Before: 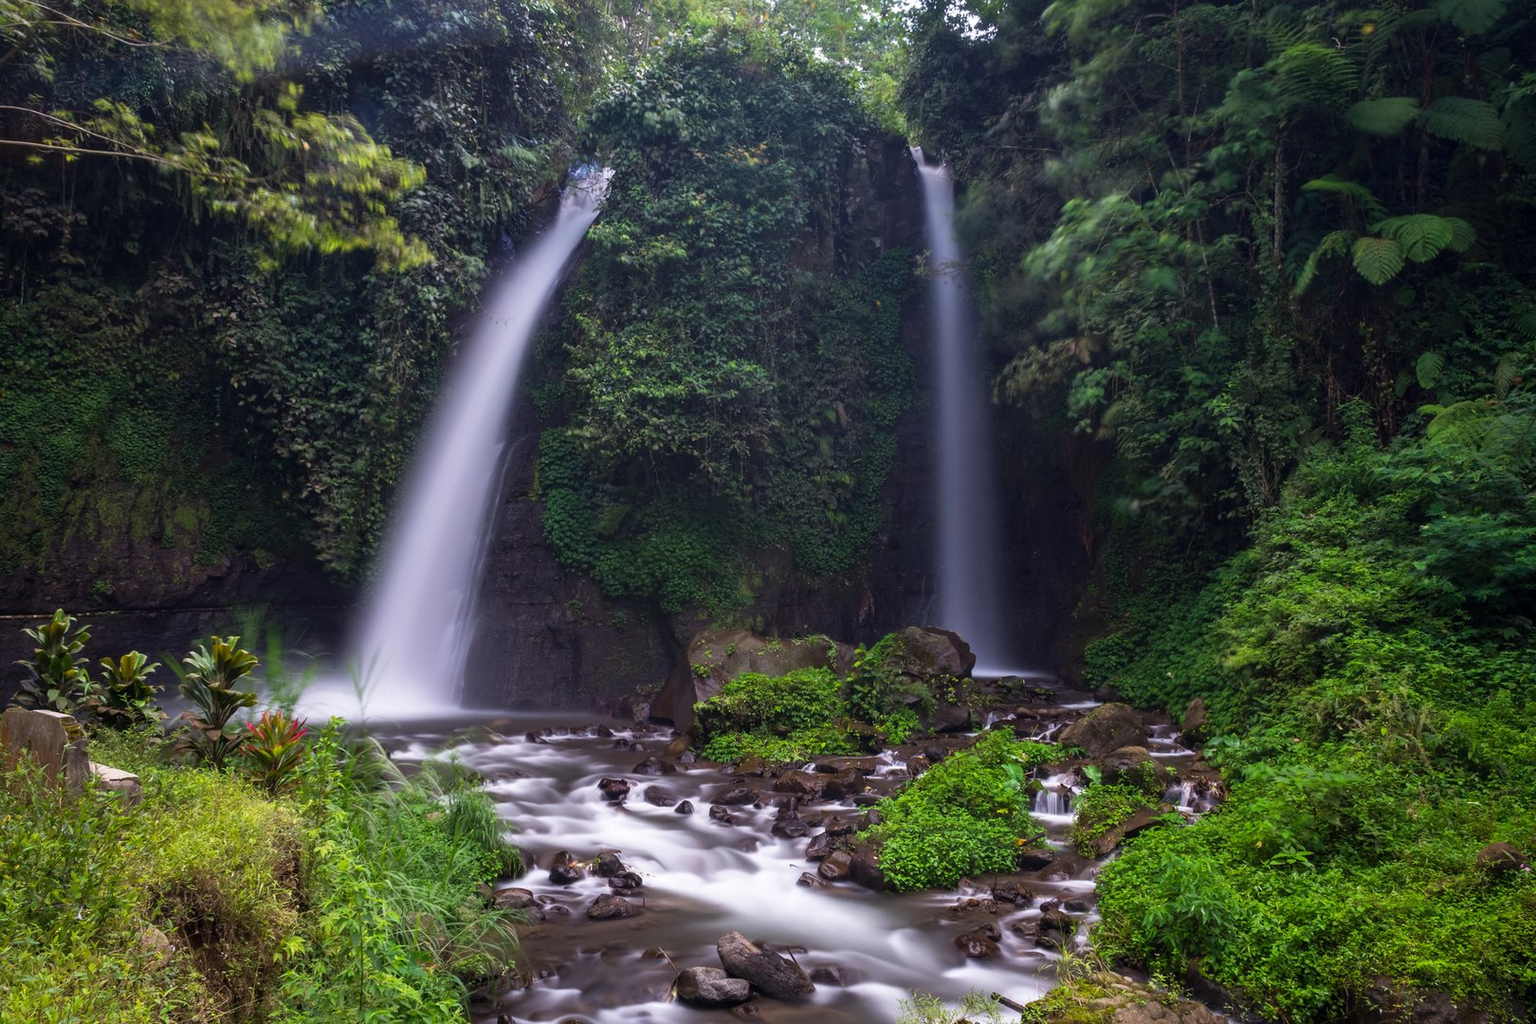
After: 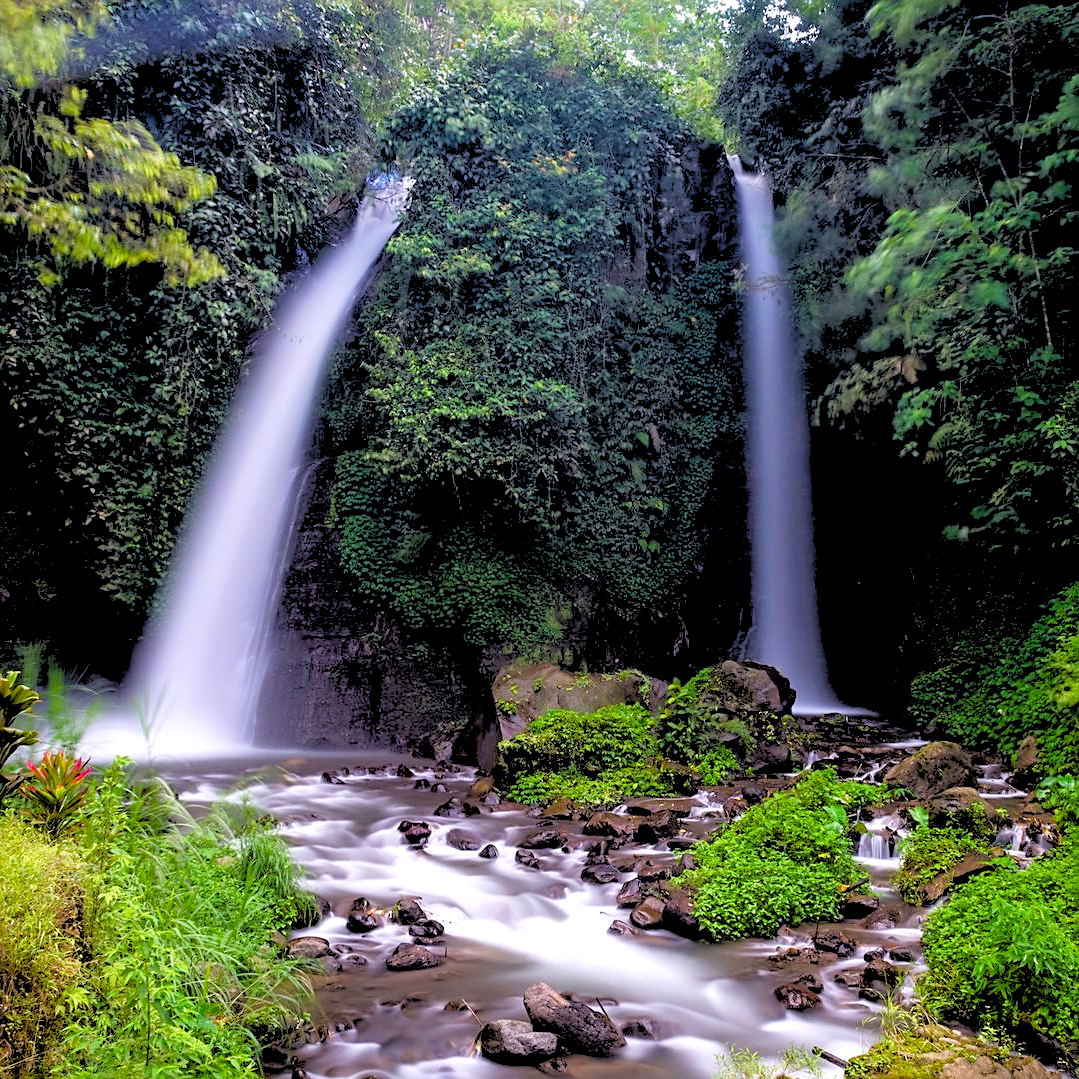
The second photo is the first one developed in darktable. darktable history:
color balance rgb: perceptual saturation grading › global saturation 25%, perceptual saturation grading › highlights -50%, perceptual saturation grading › shadows 30%, perceptual brilliance grading › global brilliance 12%, global vibrance 20%
sharpen: on, module defaults
contrast equalizer: octaves 7, y [[0.6 ×6], [0.55 ×6], [0 ×6], [0 ×6], [0 ×6]], mix -0.3
crop and rotate: left 14.436%, right 18.898%
rgb levels: levels [[0.027, 0.429, 0.996], [0, 0.5, 1], [0, 0.5, 1]]
